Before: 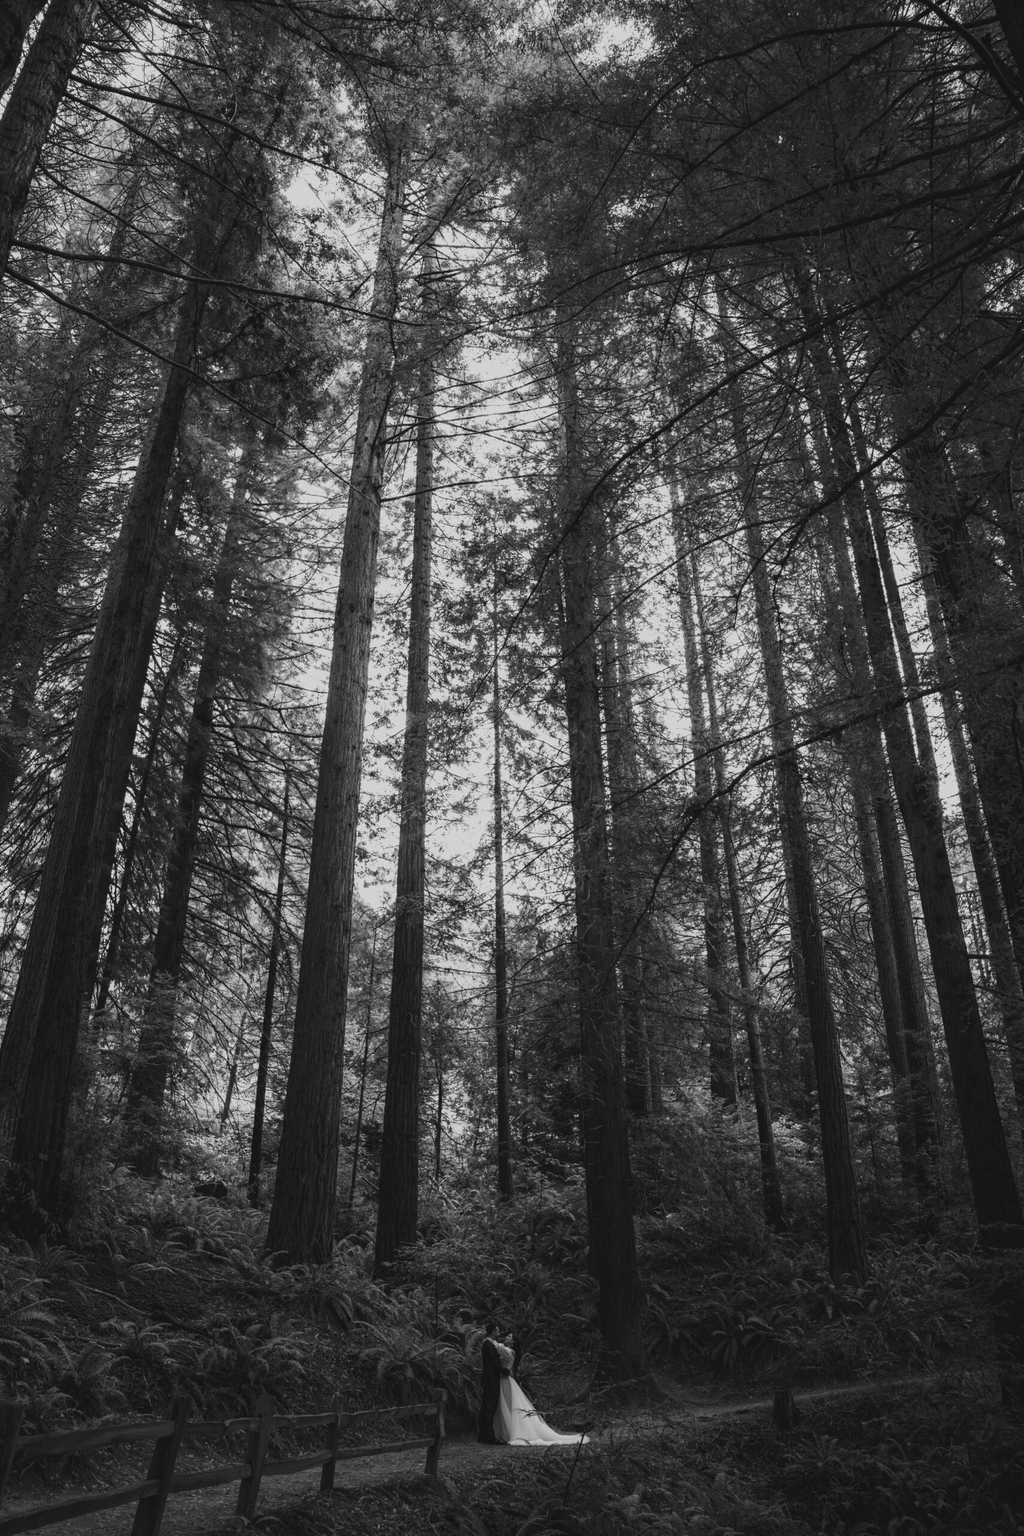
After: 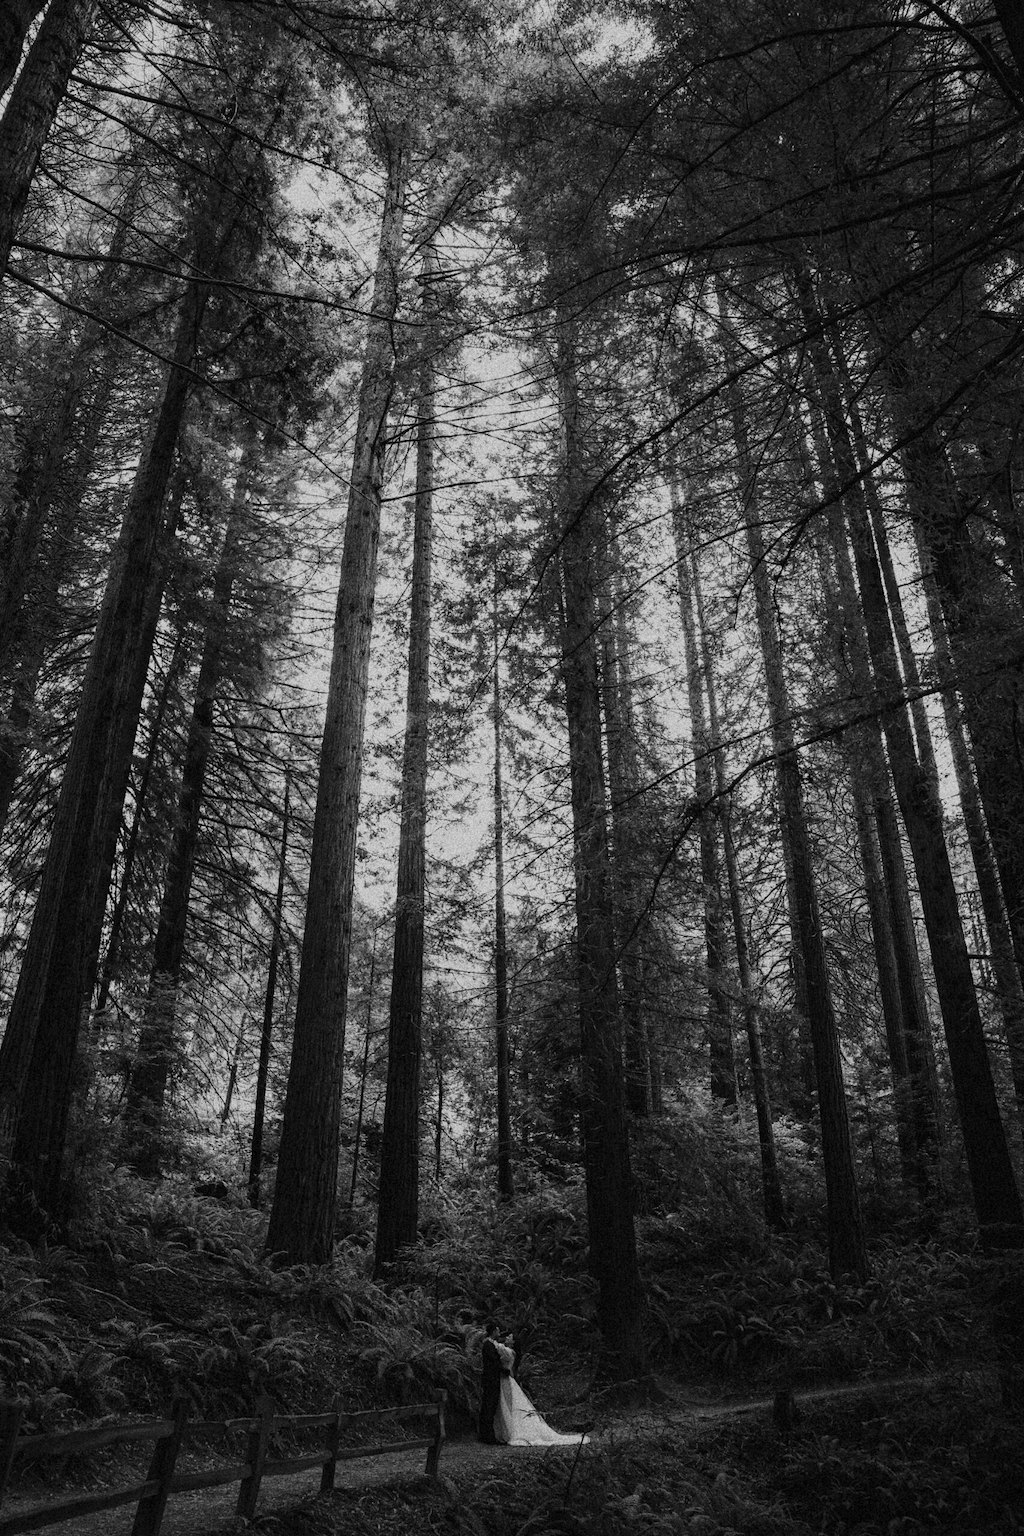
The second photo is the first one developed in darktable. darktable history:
grain: coarseness 14.49 ISO, strength 48.04%, mid-tones bias 35%
color balance rgb: perceptual saturation grading › global saturation 25%, global vibrance 20%
filmic rgb: black relative exposure -8.15 EV, white relative exposure 3.76 EV, hardness 4.46
